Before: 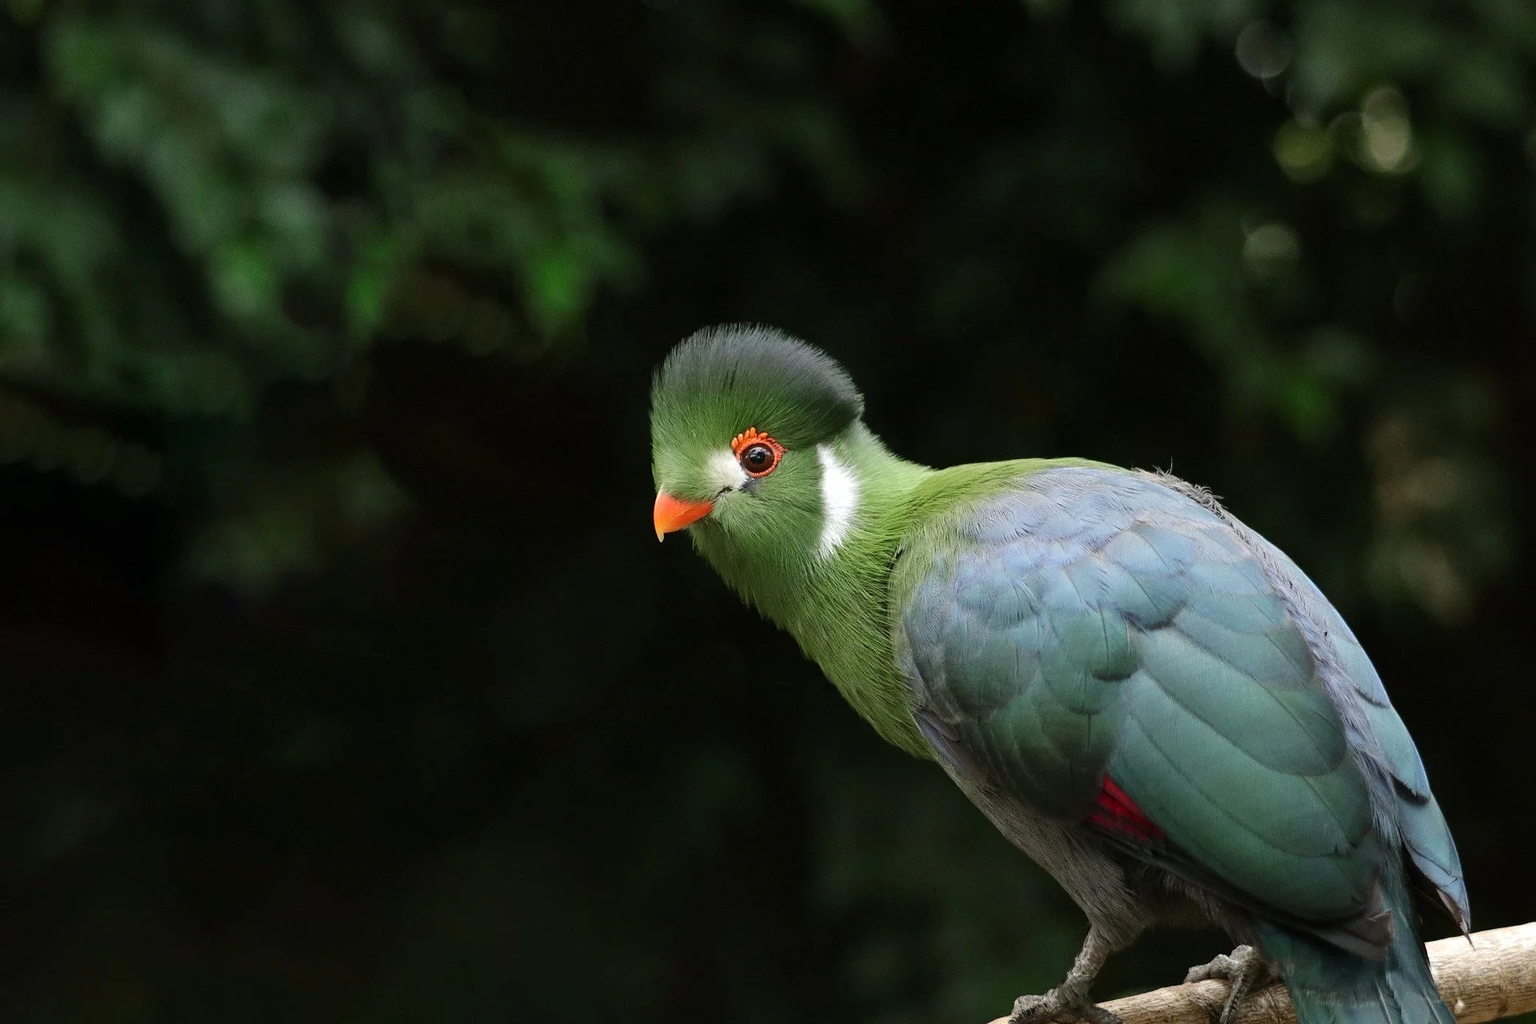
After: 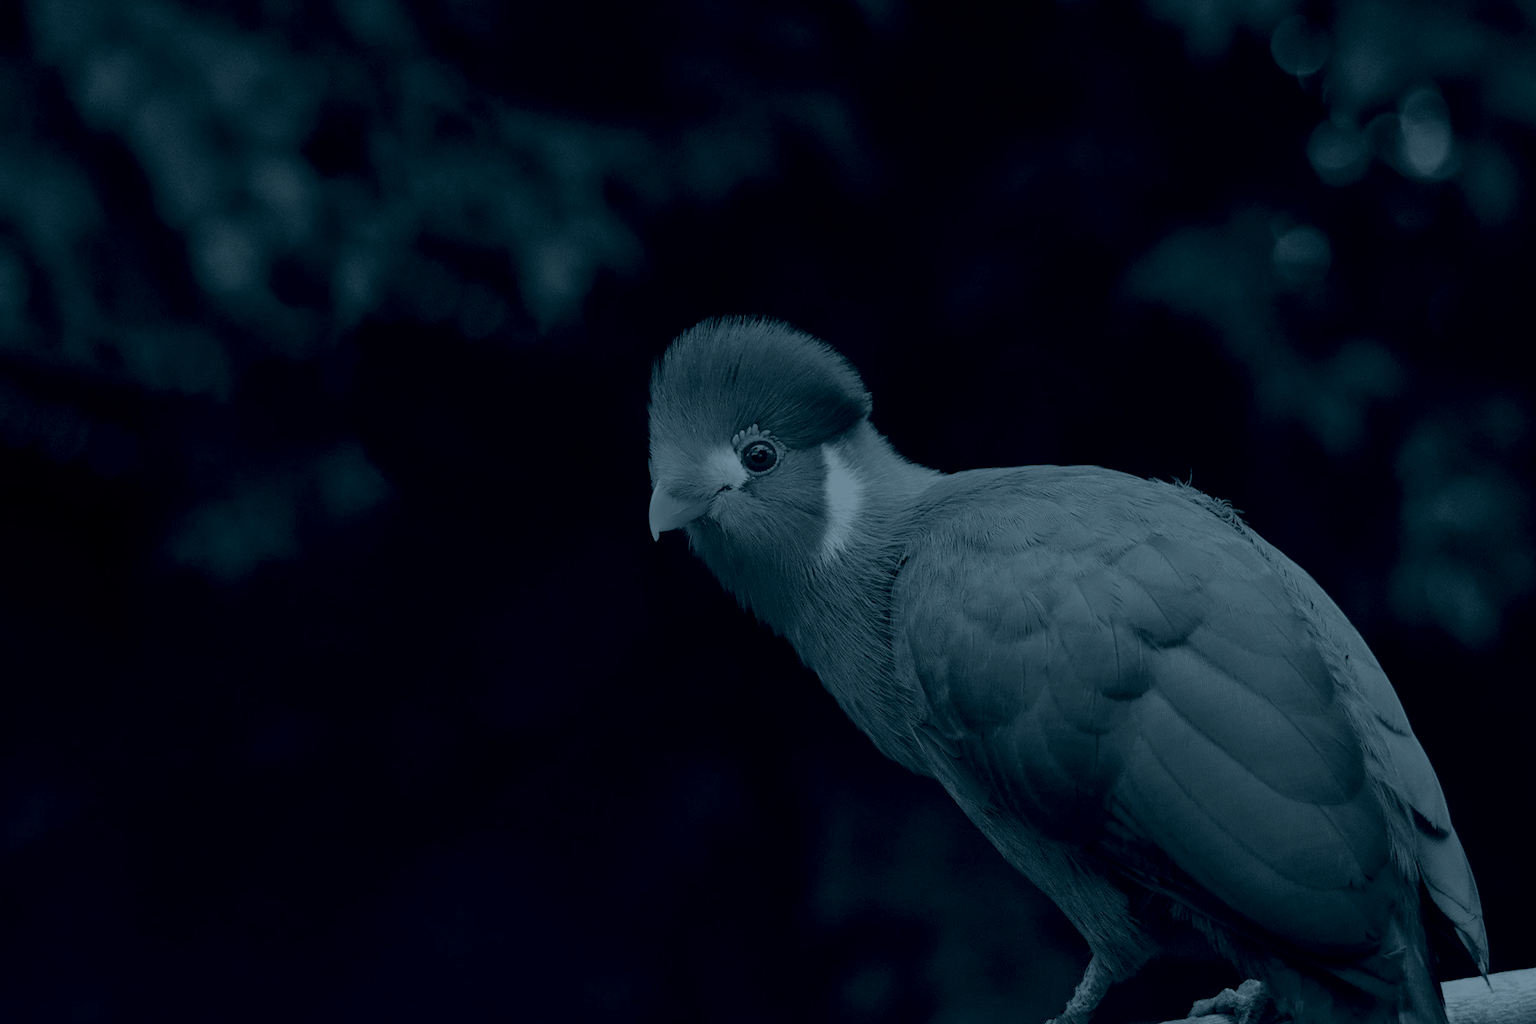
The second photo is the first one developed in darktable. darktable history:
crop and rotate: angle -1.69°
colorize: hue 194.4°, saturation 29%, source mix 61.75%, lightness 3.98%, version 1
contrast brightness saturation: saturation -0.1
shadows and highlights: shadows 37.27, highlights -28.18, soften with gaussian
